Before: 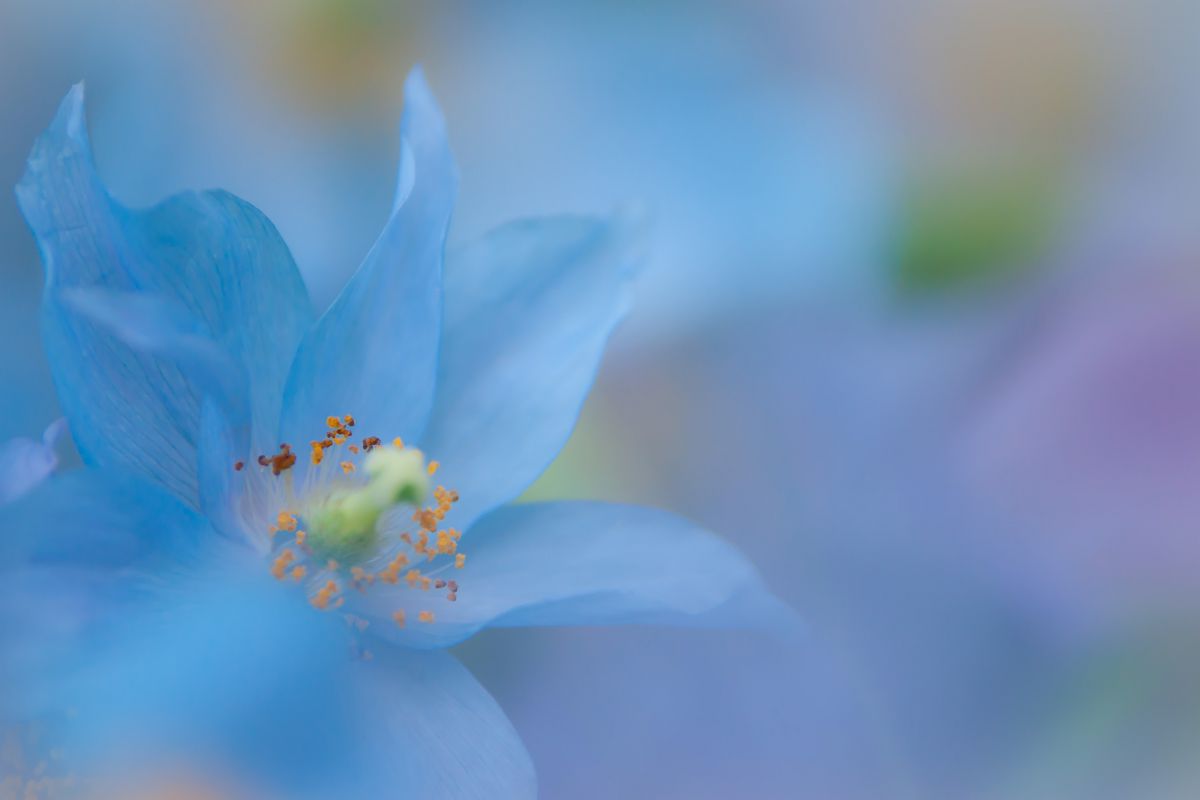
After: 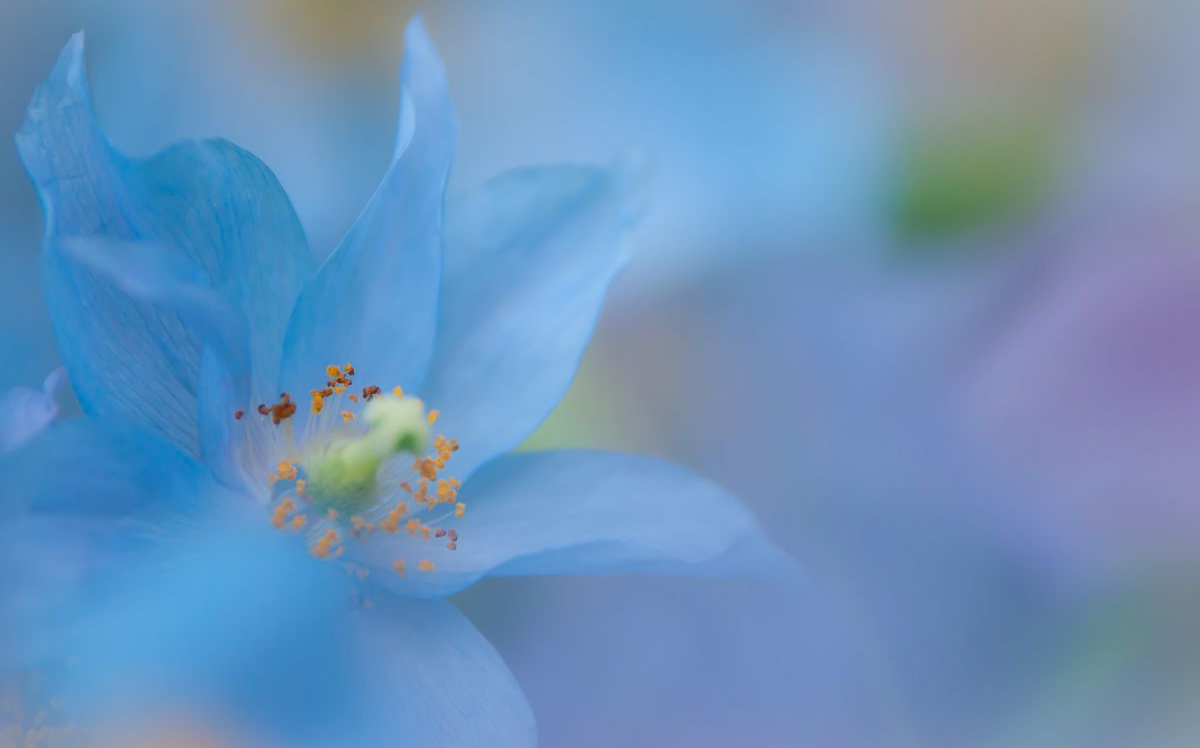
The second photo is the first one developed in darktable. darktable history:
crop and rotate: top 6.488%
